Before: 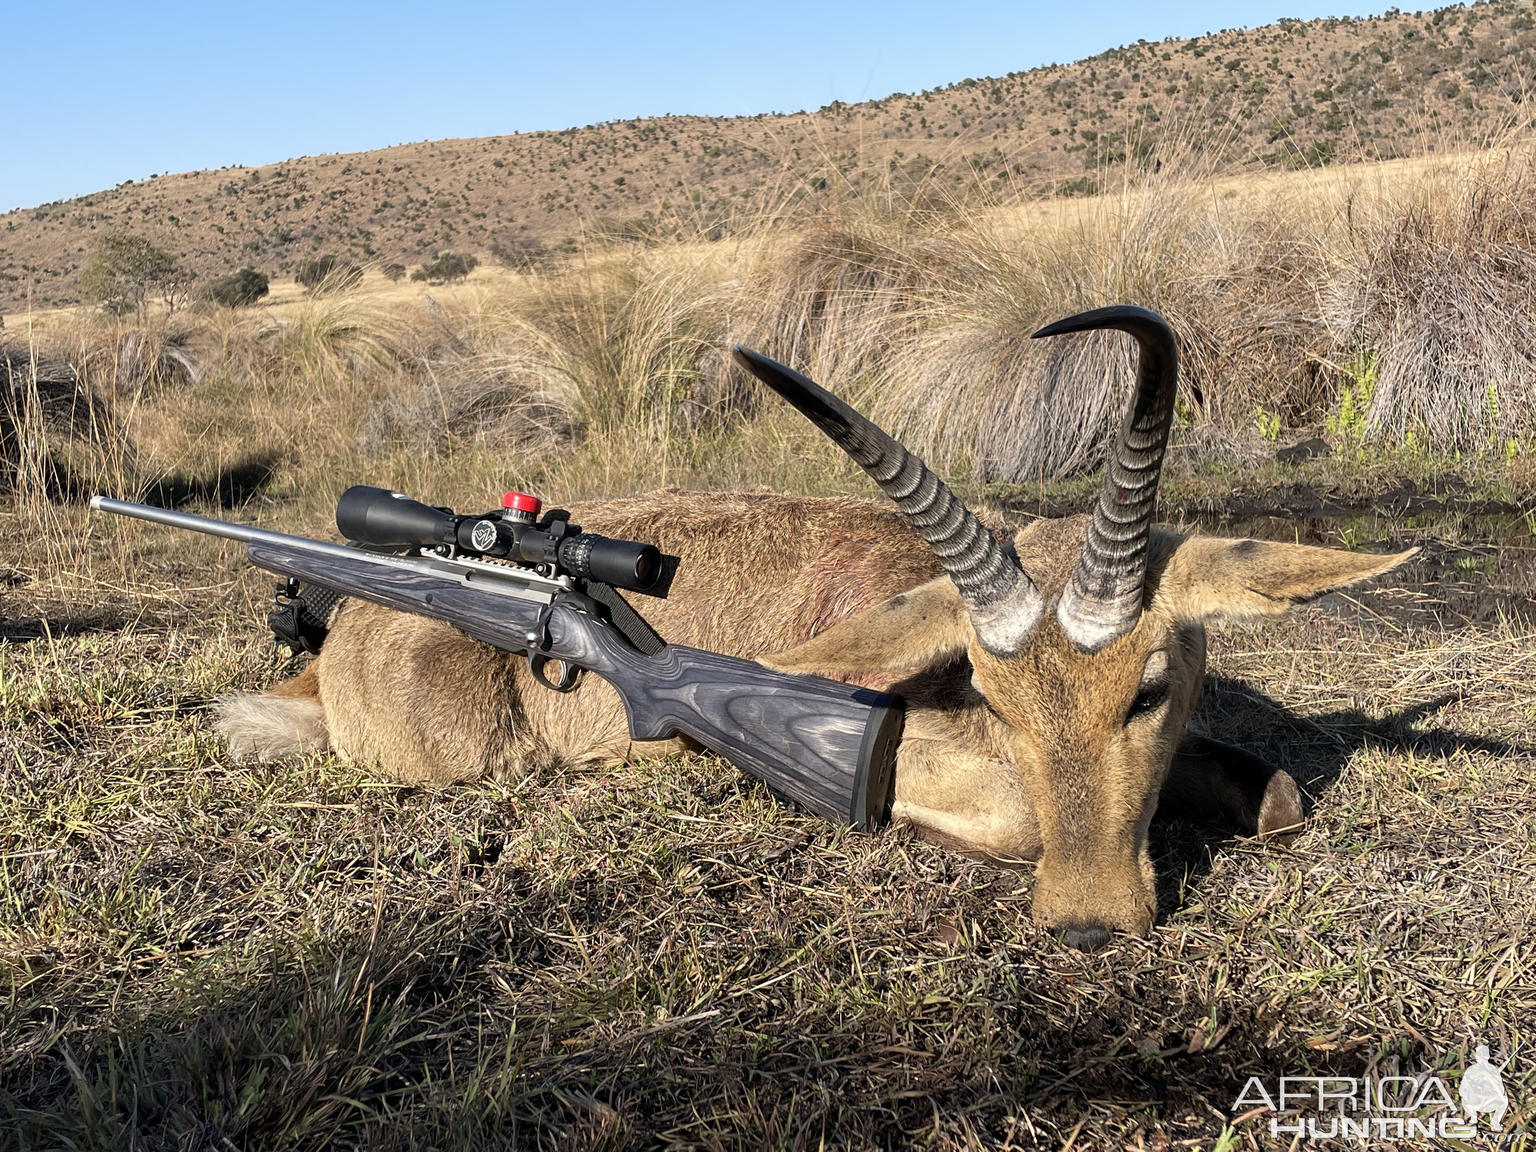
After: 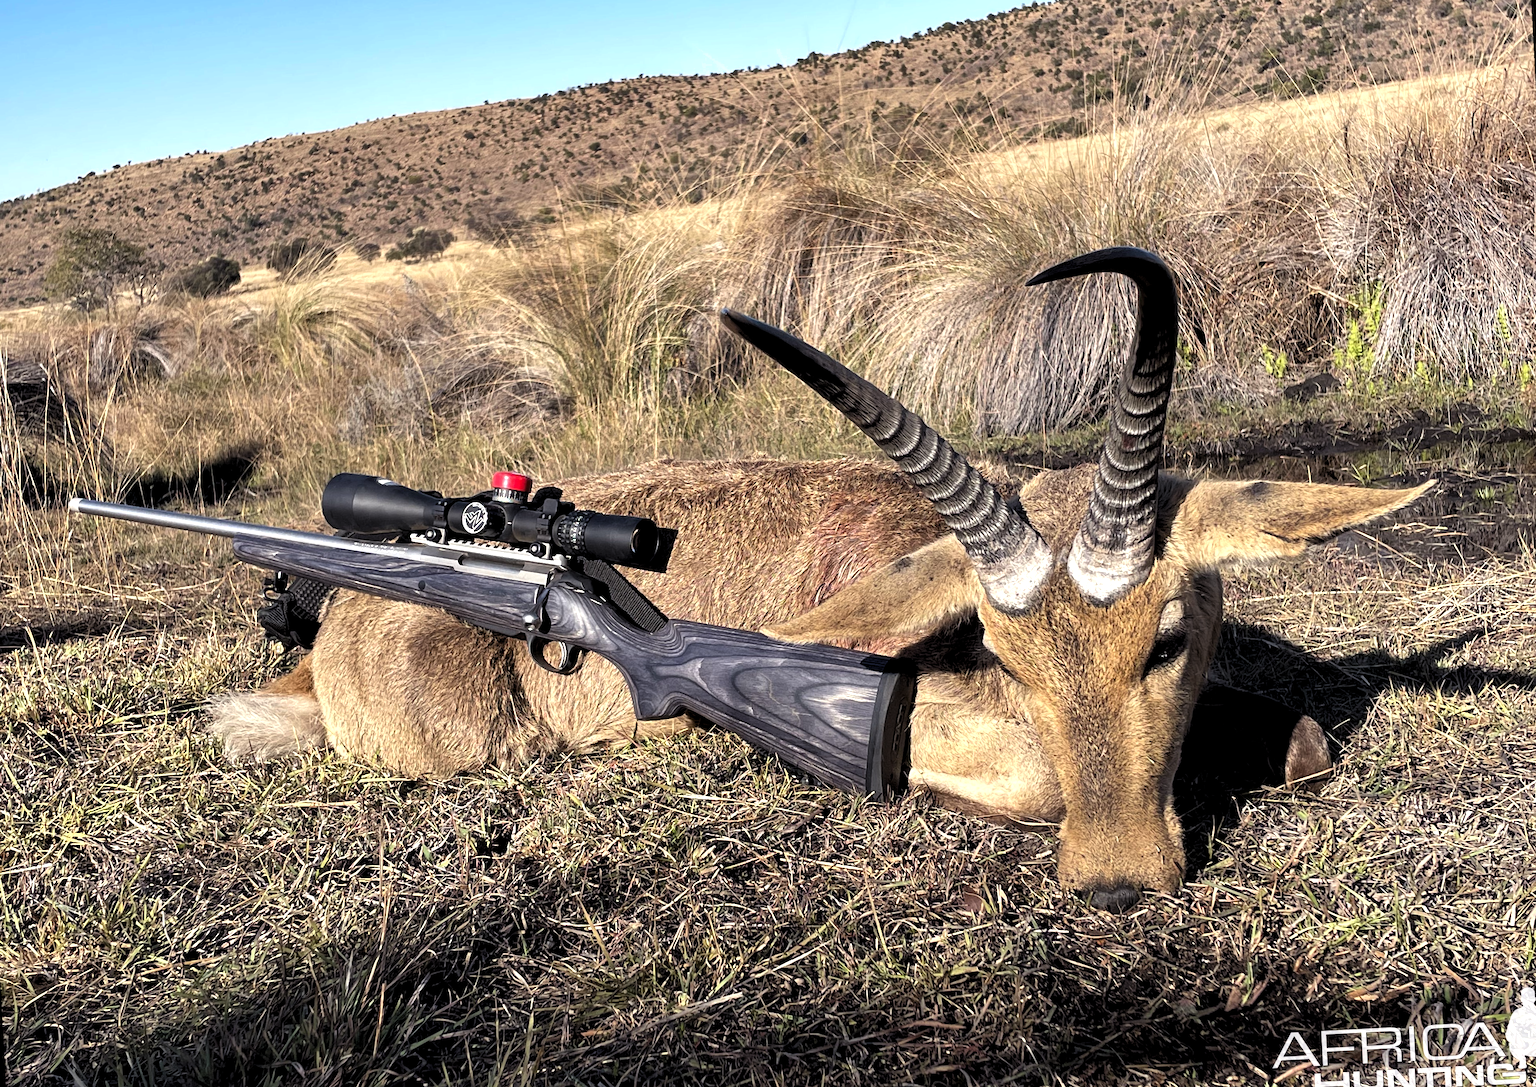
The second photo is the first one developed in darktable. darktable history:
levels: levels [0.055, 0.477, 0.9]
color balance: gamma [0.9, 0.988, 0.975, 1.025], gain [1.05, 1, 1, 1]
shadows and highlights: radius 337.17, shadows 29.01, soften with gaussian
rotate and perspective: rotation -3°, crop left 0.031, crop right 0.968, crop top 0.07, crop bottom 0.93
